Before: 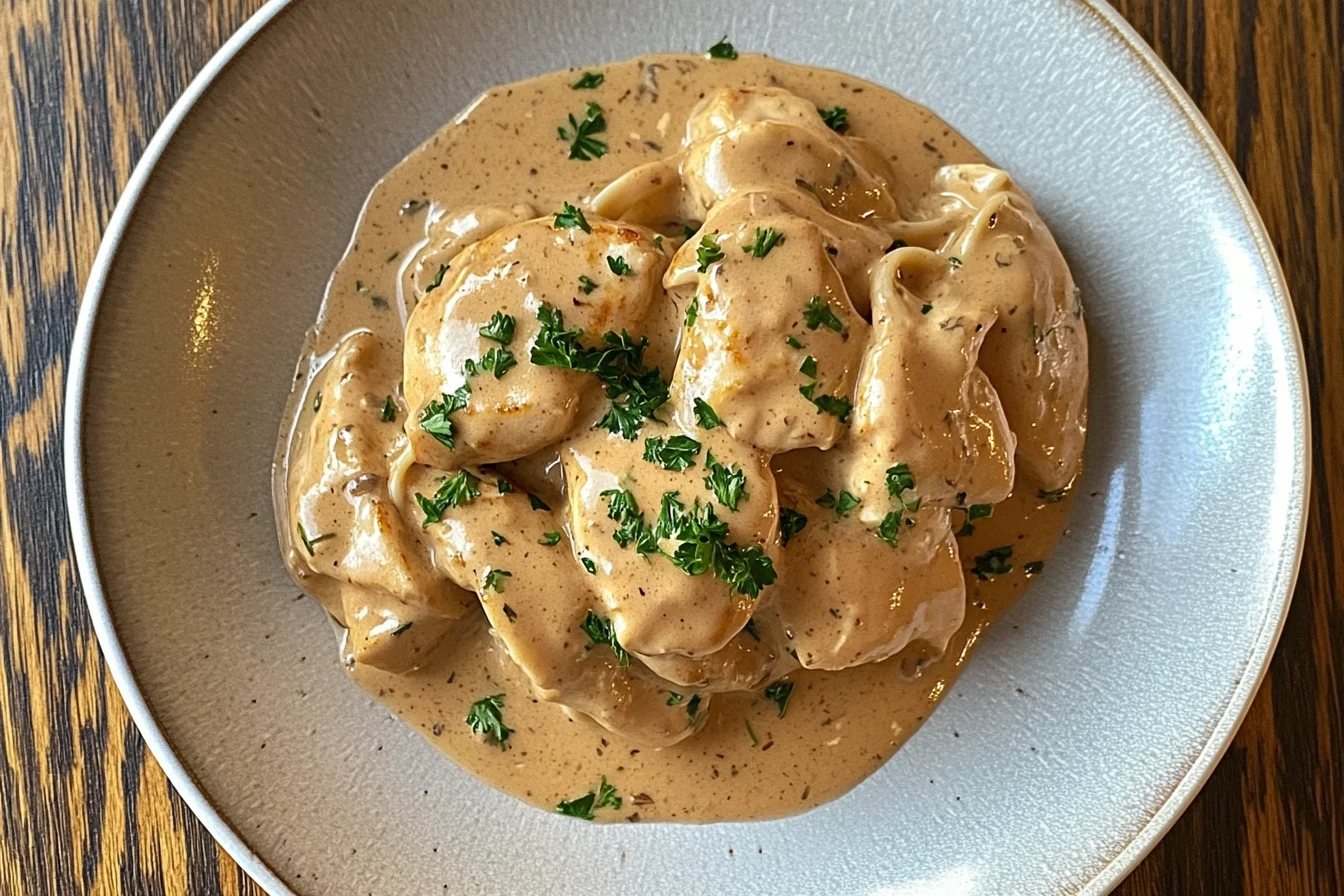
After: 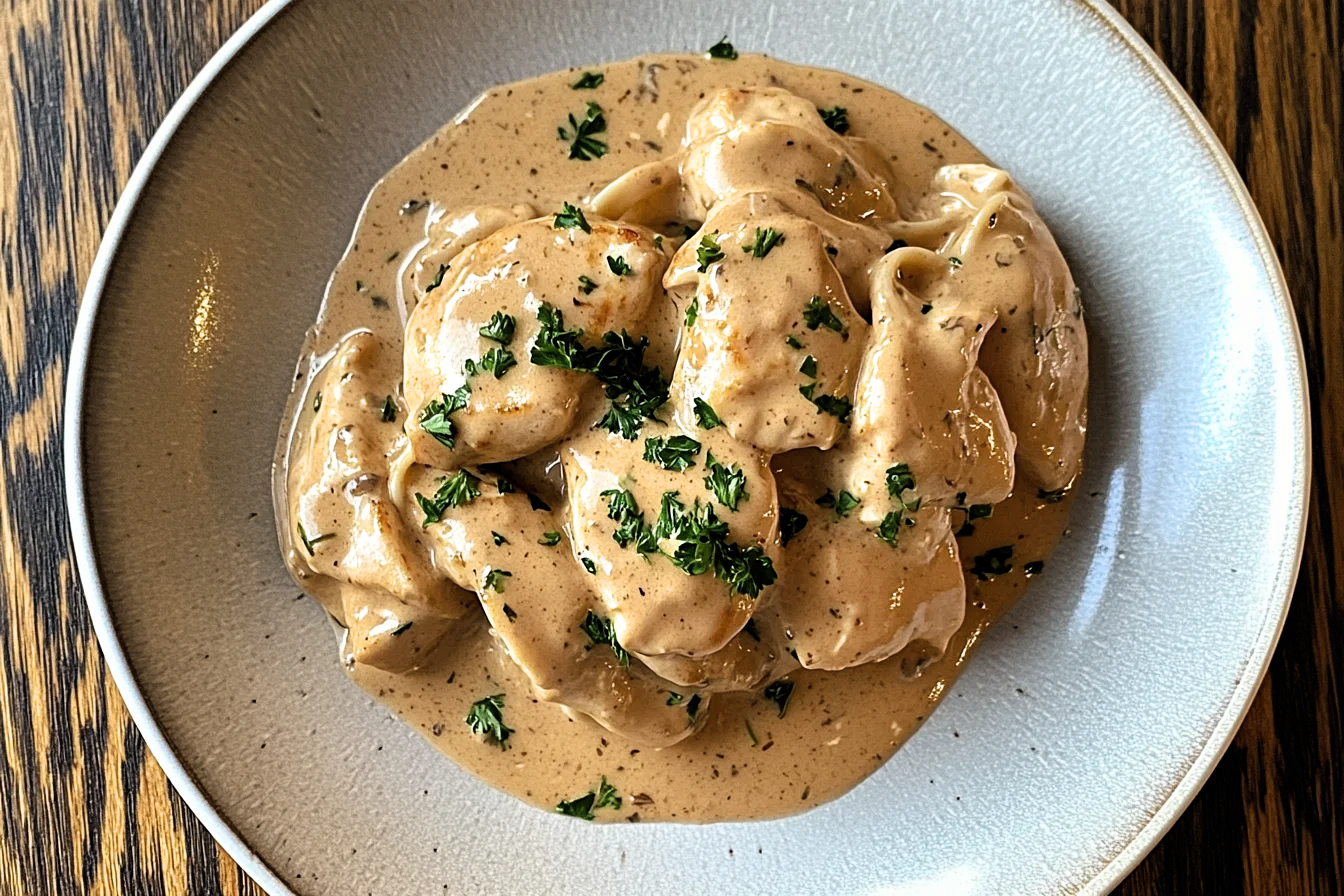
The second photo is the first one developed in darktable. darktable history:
filmic rgb: black relative exposure -8.71 EV, white relative exposure 2.64 EV, target black luminance 0%, target white luminance 99.903%, hardness 6.27, latitude 75.27%, contrast 1.315, highlights saturation mix -5.92%, color science v6 (2022)
